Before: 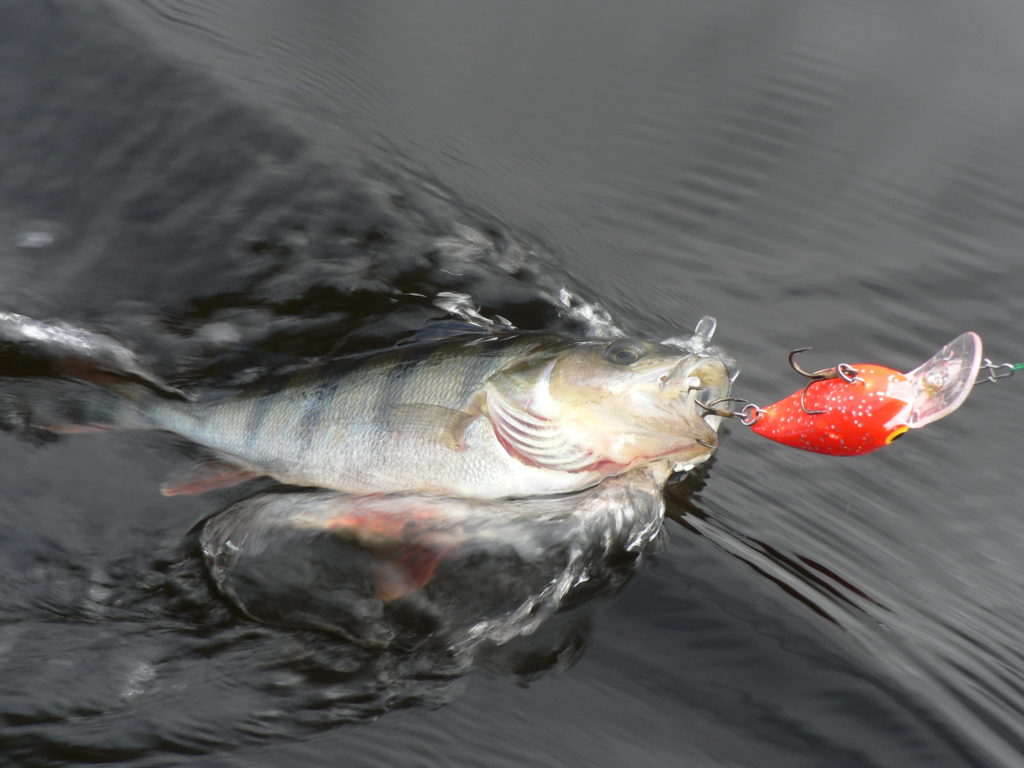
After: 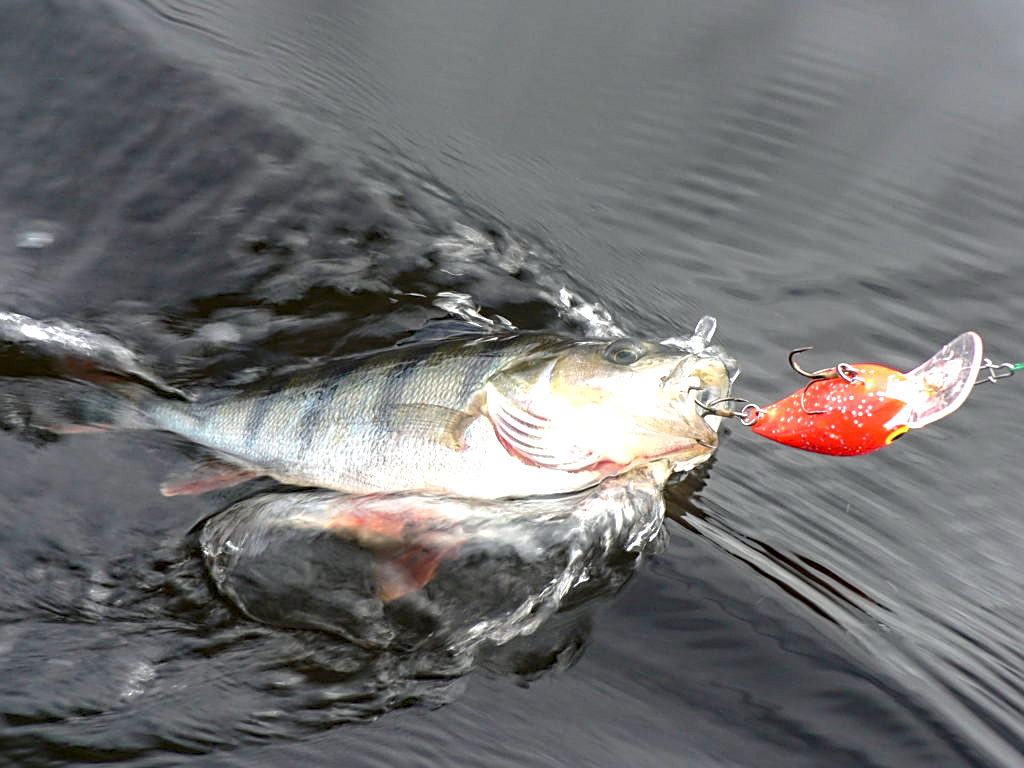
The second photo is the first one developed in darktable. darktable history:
exposure: black level correction 0, exposure 0.7 EV, compensate exposure bias true, compensate highlight preservation false
sharpen: on, module defaults
local contrast: on, module defaults
haze removal: compatibility mode true, adaptive false
